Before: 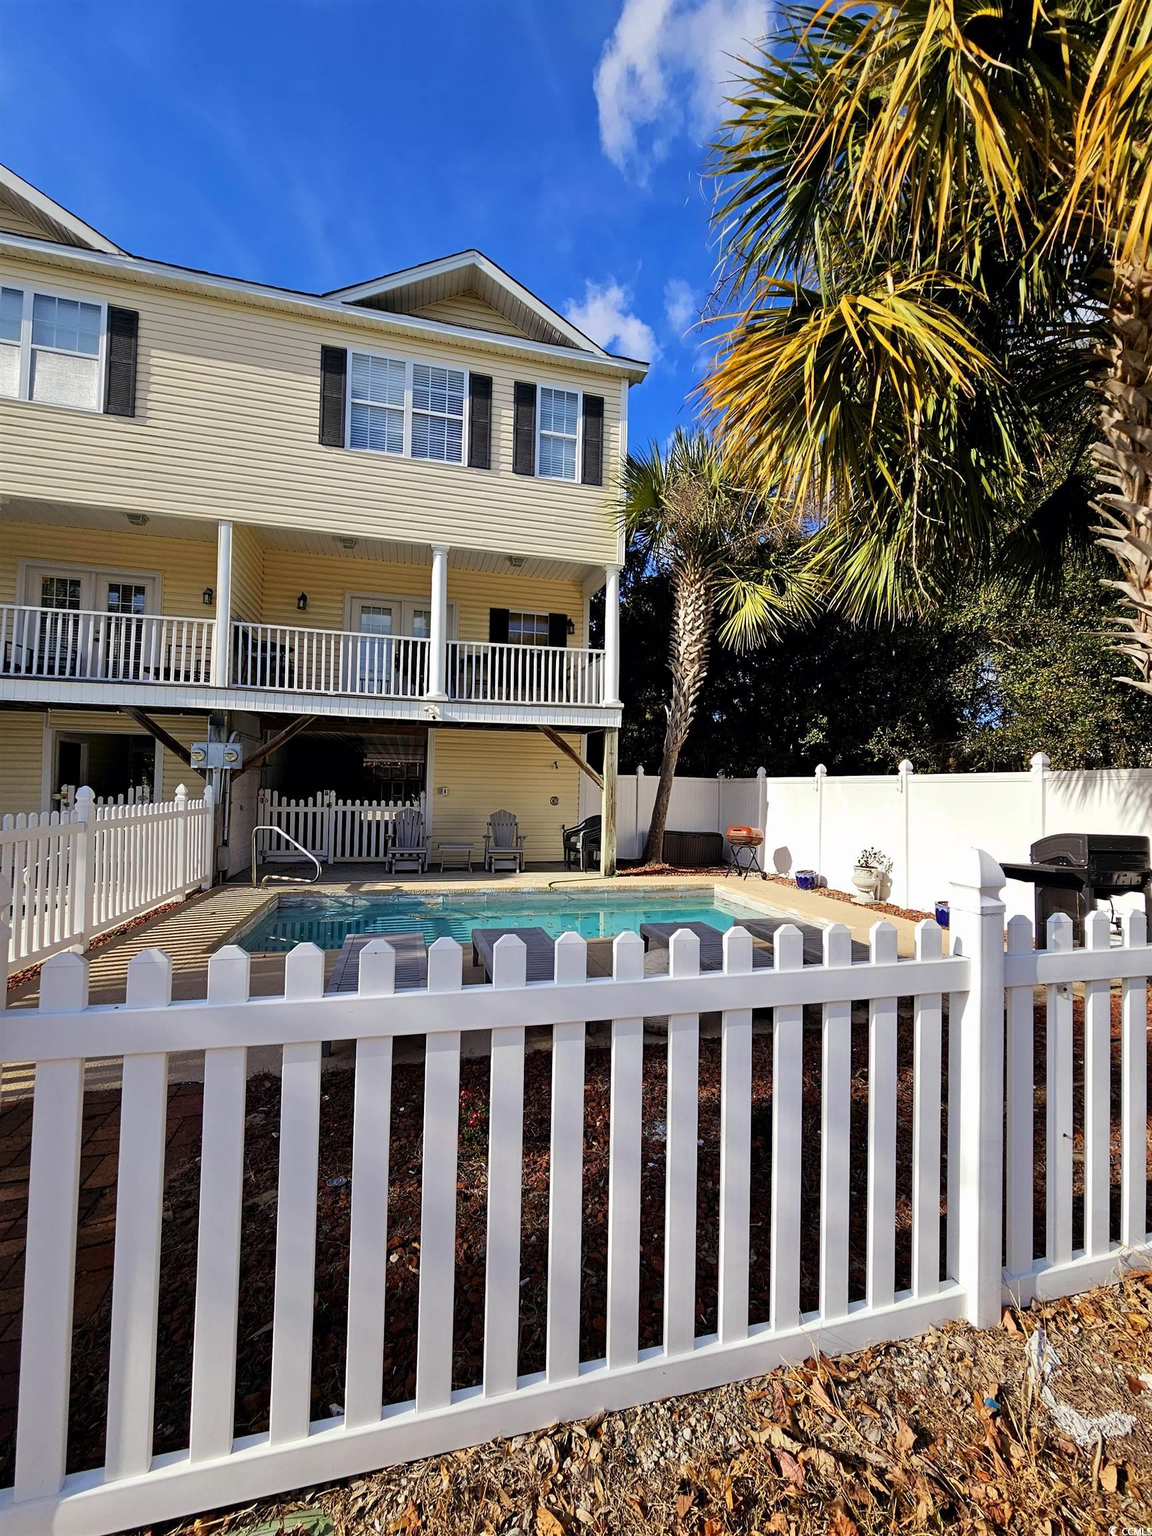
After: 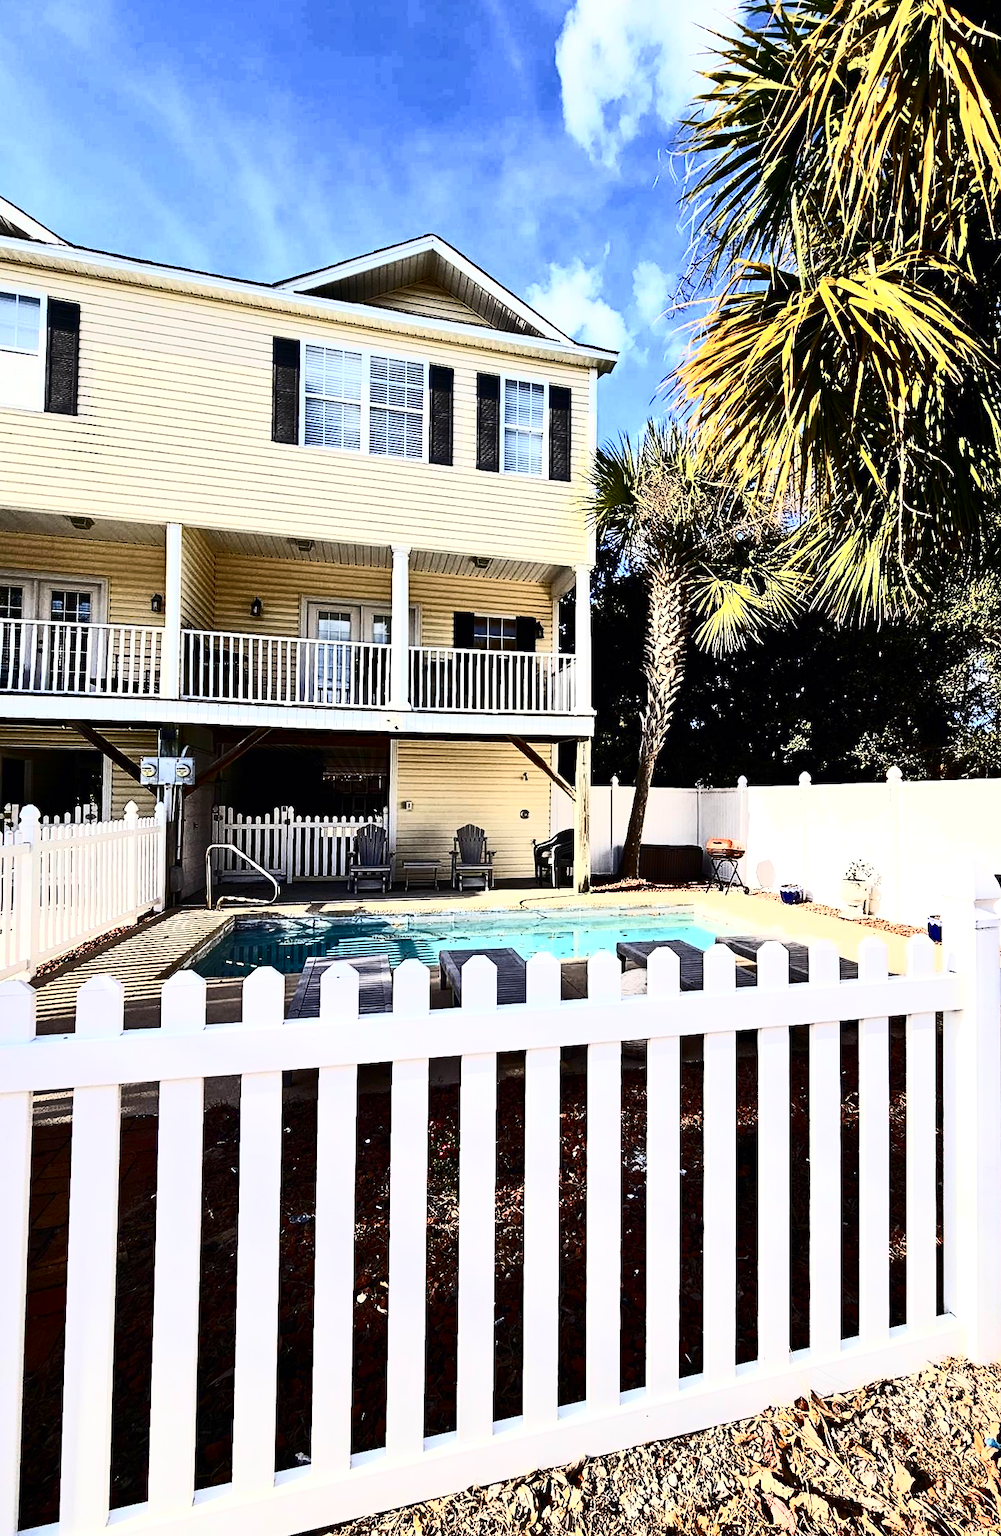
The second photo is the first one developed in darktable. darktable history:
exposure: exposure 0.373 EV, compensate exposure bias true, compensate highlight preservation false
contrast brightness saturation: contrast 0.94, brightness 0.192
crop and rotate: angle 0.702°, left 4.27%, top 1.114%, right 11.868%, bottom 2.456%
